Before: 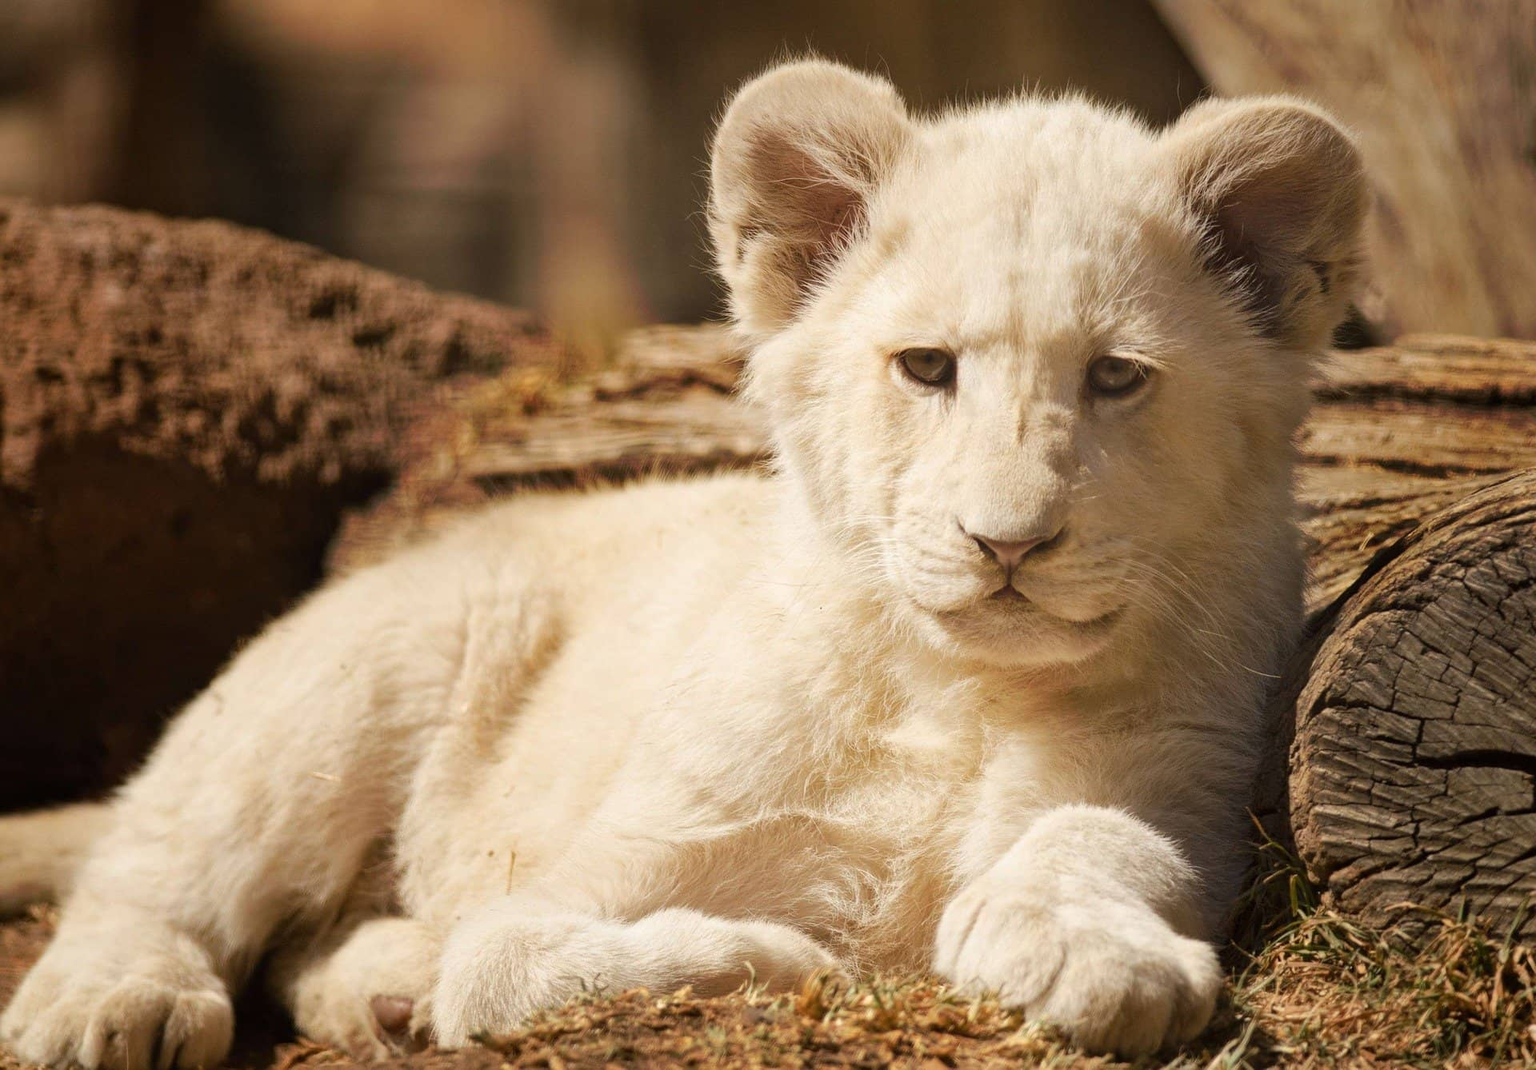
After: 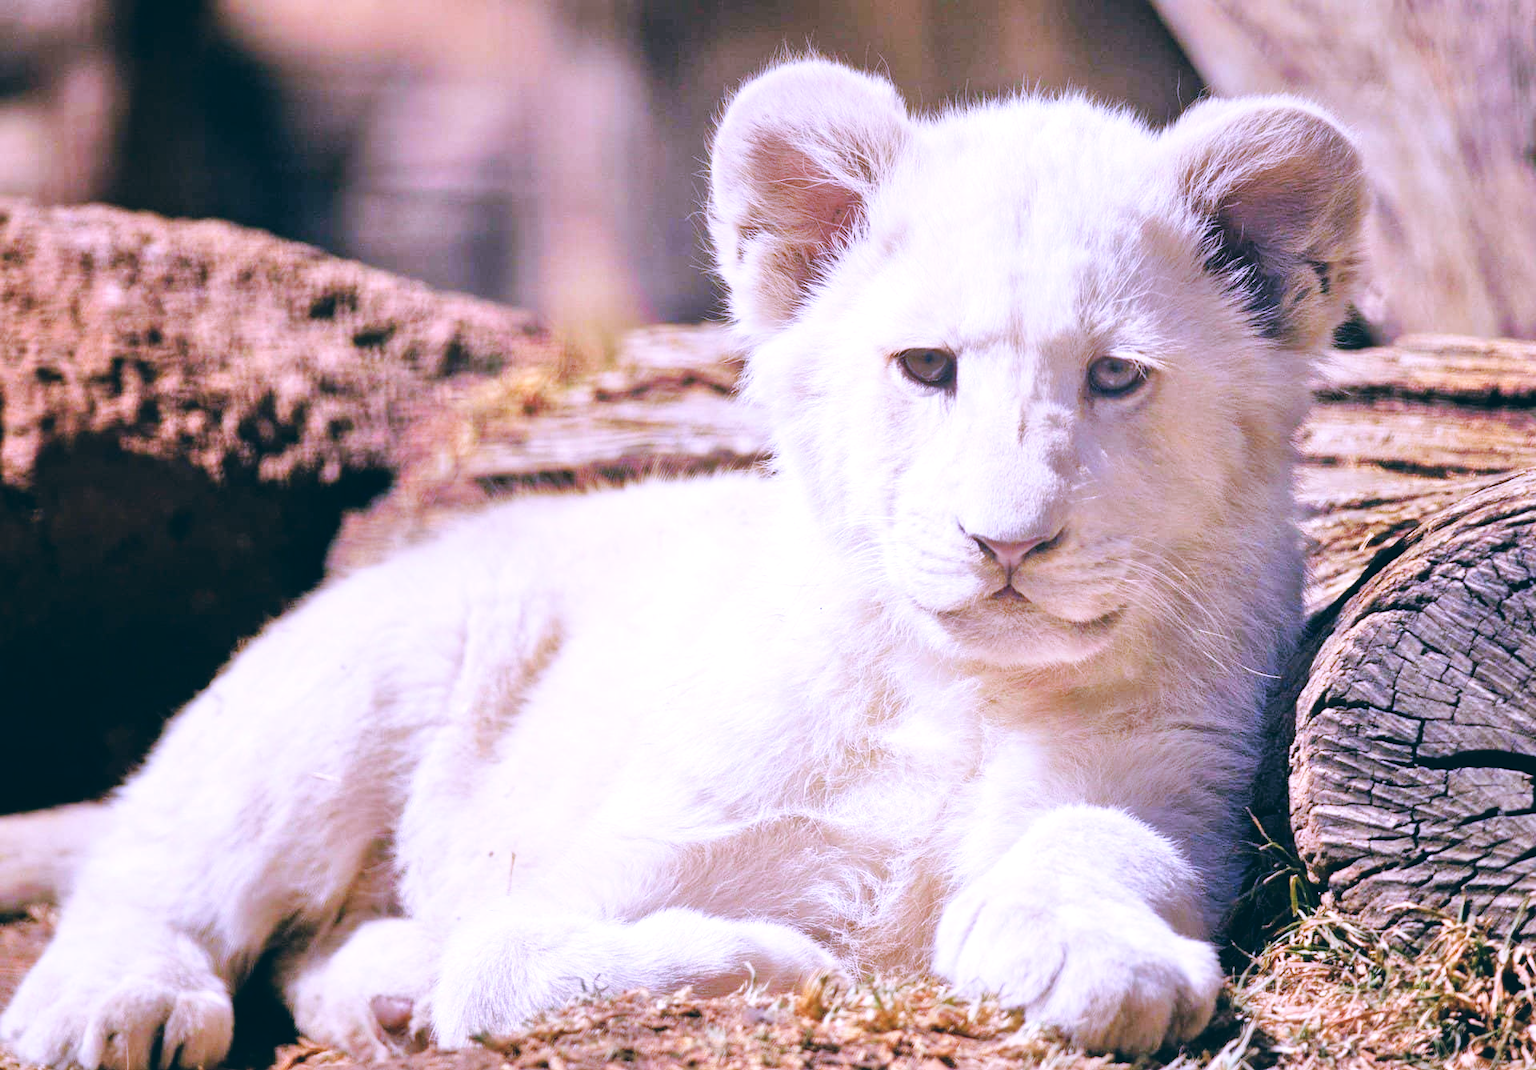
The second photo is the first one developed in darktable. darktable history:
white balance: red 0.98, blue 1.61
contrast brightness saturation: saturation -0.05
color balance: lift [1.016, 0.983, 1, 1.017], gamma [0.958, 1, 1, 1], gain [0.981, 1.007, 0.993, 1.002], input saturation 118.26%, contrast 13.43%, contrast fulcrum 21.62%, output saturation 82.76%
base curve: curves: ch0 [(0, 0) (0.032, 0.025) (0.121, 0.166) (0.206, 0.329) (0.605, 0.79) (1, 1)], preserve colors none
tone equalizer: -7 EV 0.15 EV, -6 EV 0.6 EV, -5 EV 1.15 EV, -4 EV 1.33 EV, -3 EV 1.15 EV, -2 EV 0.6 EV, -1 EV 0.15 EV, mask exposure compensation -0.5 EV
